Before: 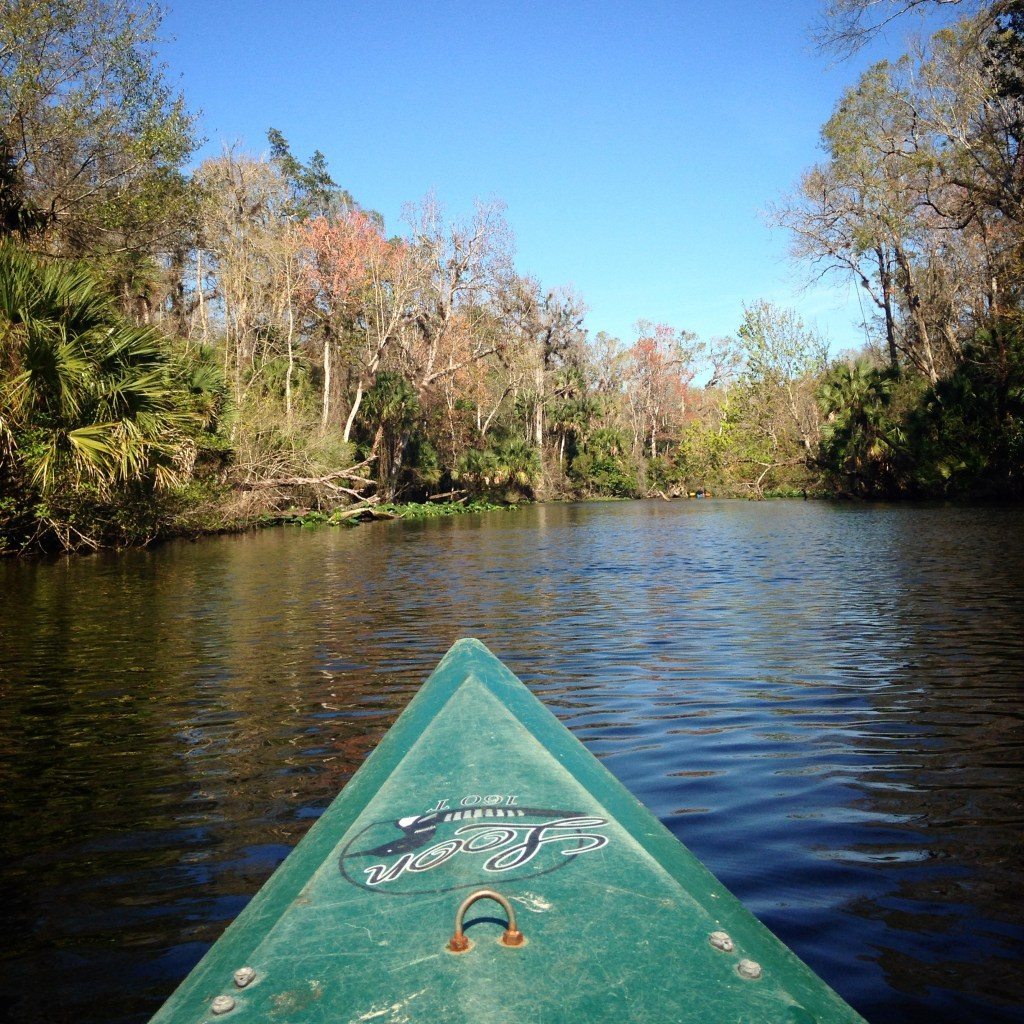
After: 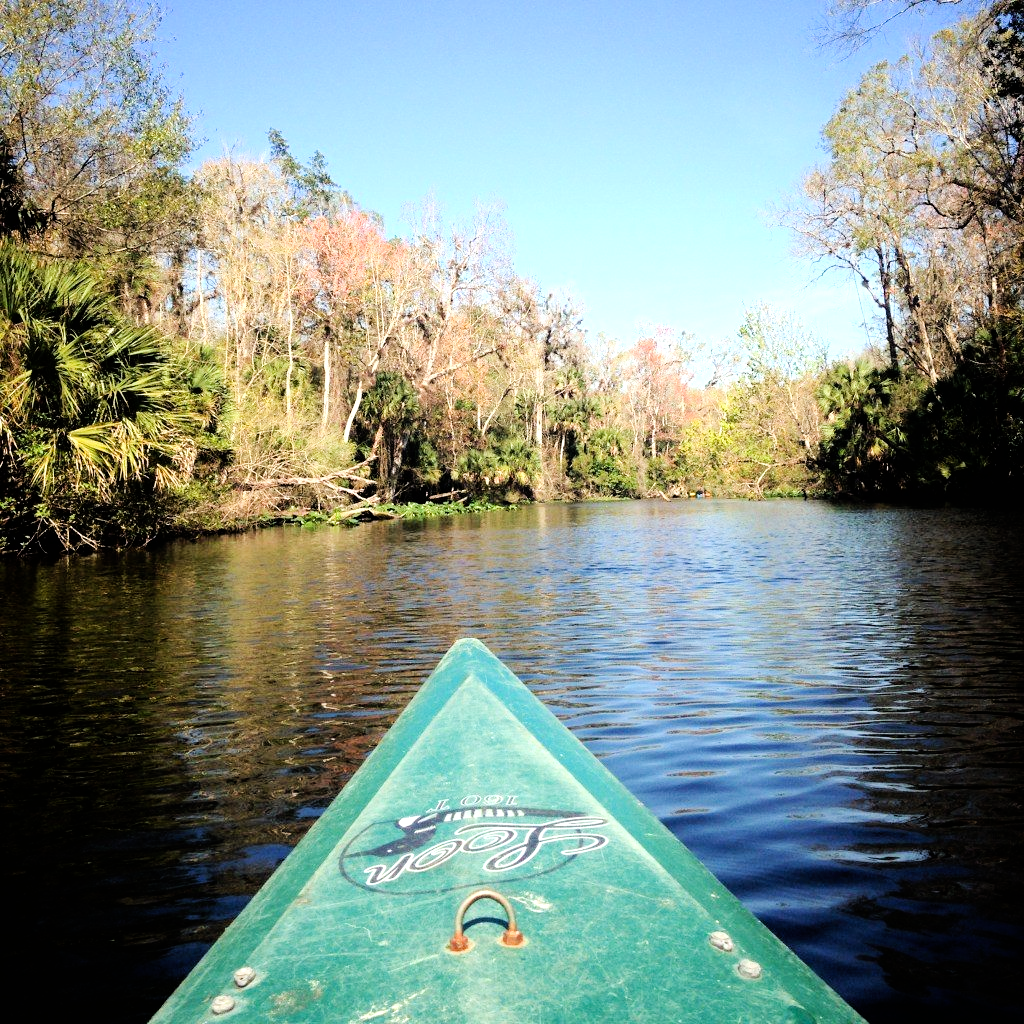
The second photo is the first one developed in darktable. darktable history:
levels: levels [0, 0.43, 0.859]
tone equalizer: -8 EV -0.739 EV, -7 EV -0.735 EV, -6 EV -0.591 EV, -5 EV -0.422 EV, -3 EV 0.384 EV, -2 EV 0.6 EV, -1 EV 0.682 EV, +0 EV 0.755 EV
filmic rgb: black relative exposure -7.65 EV, white relative exposure 4.56 EV, hardness 3.61
